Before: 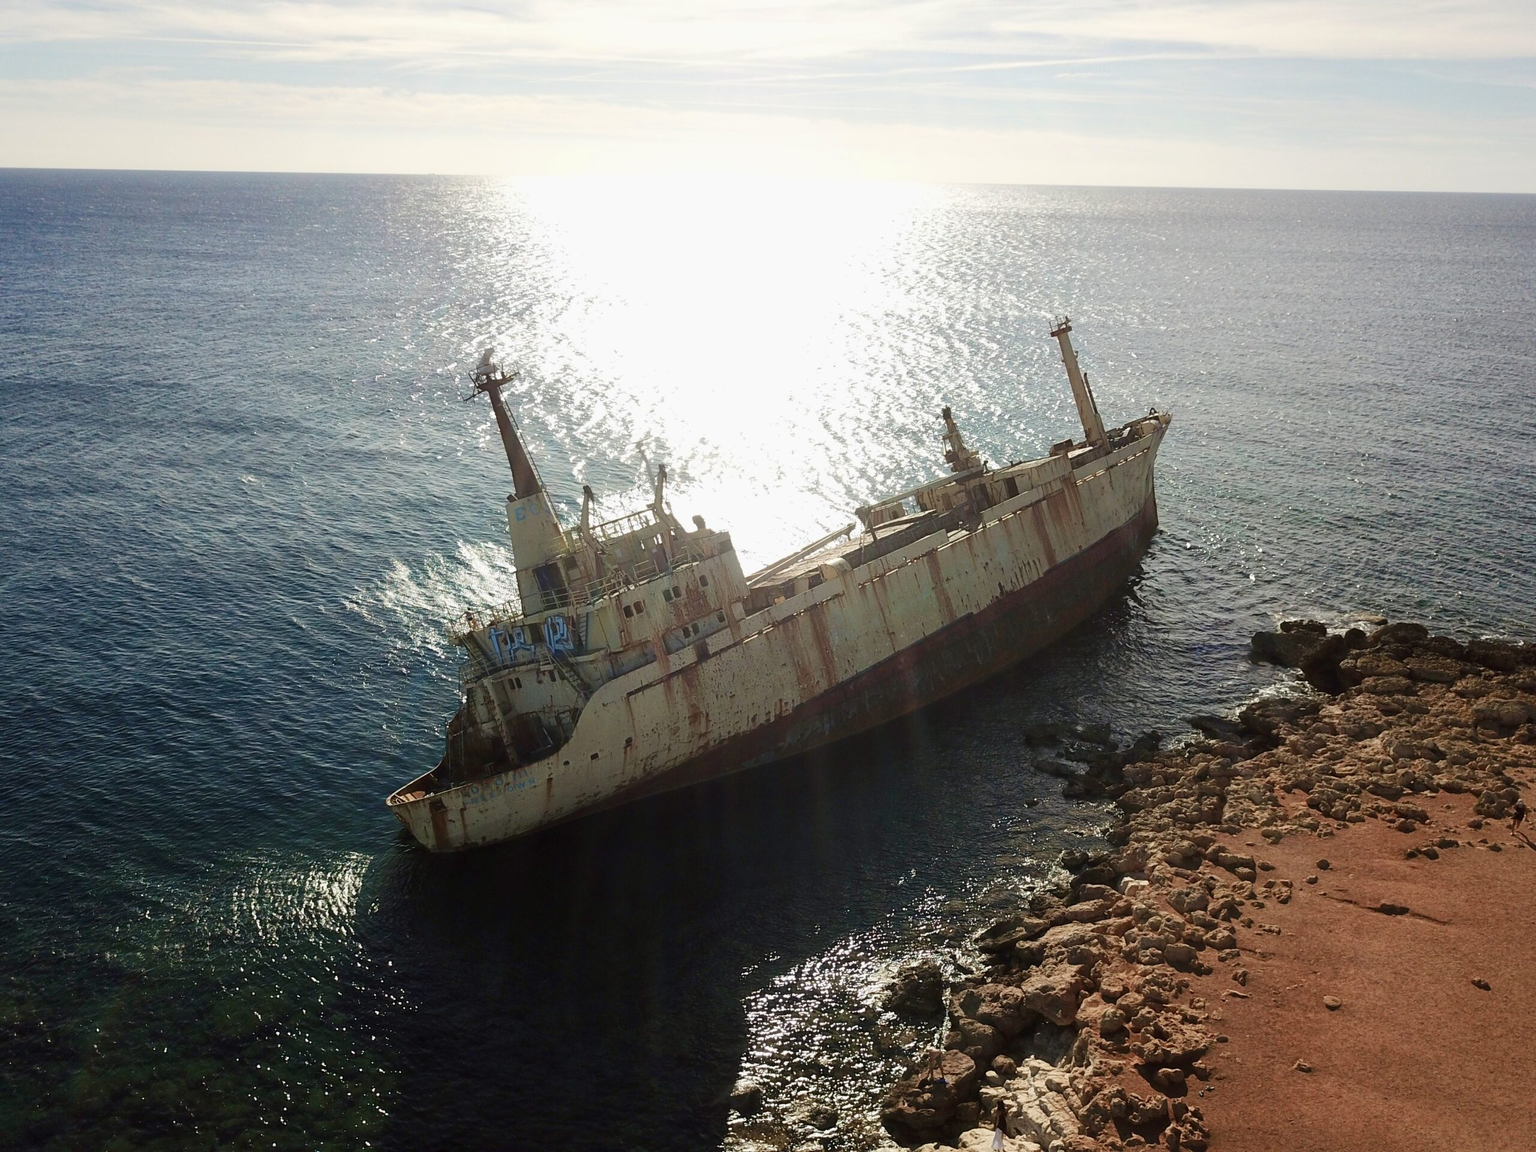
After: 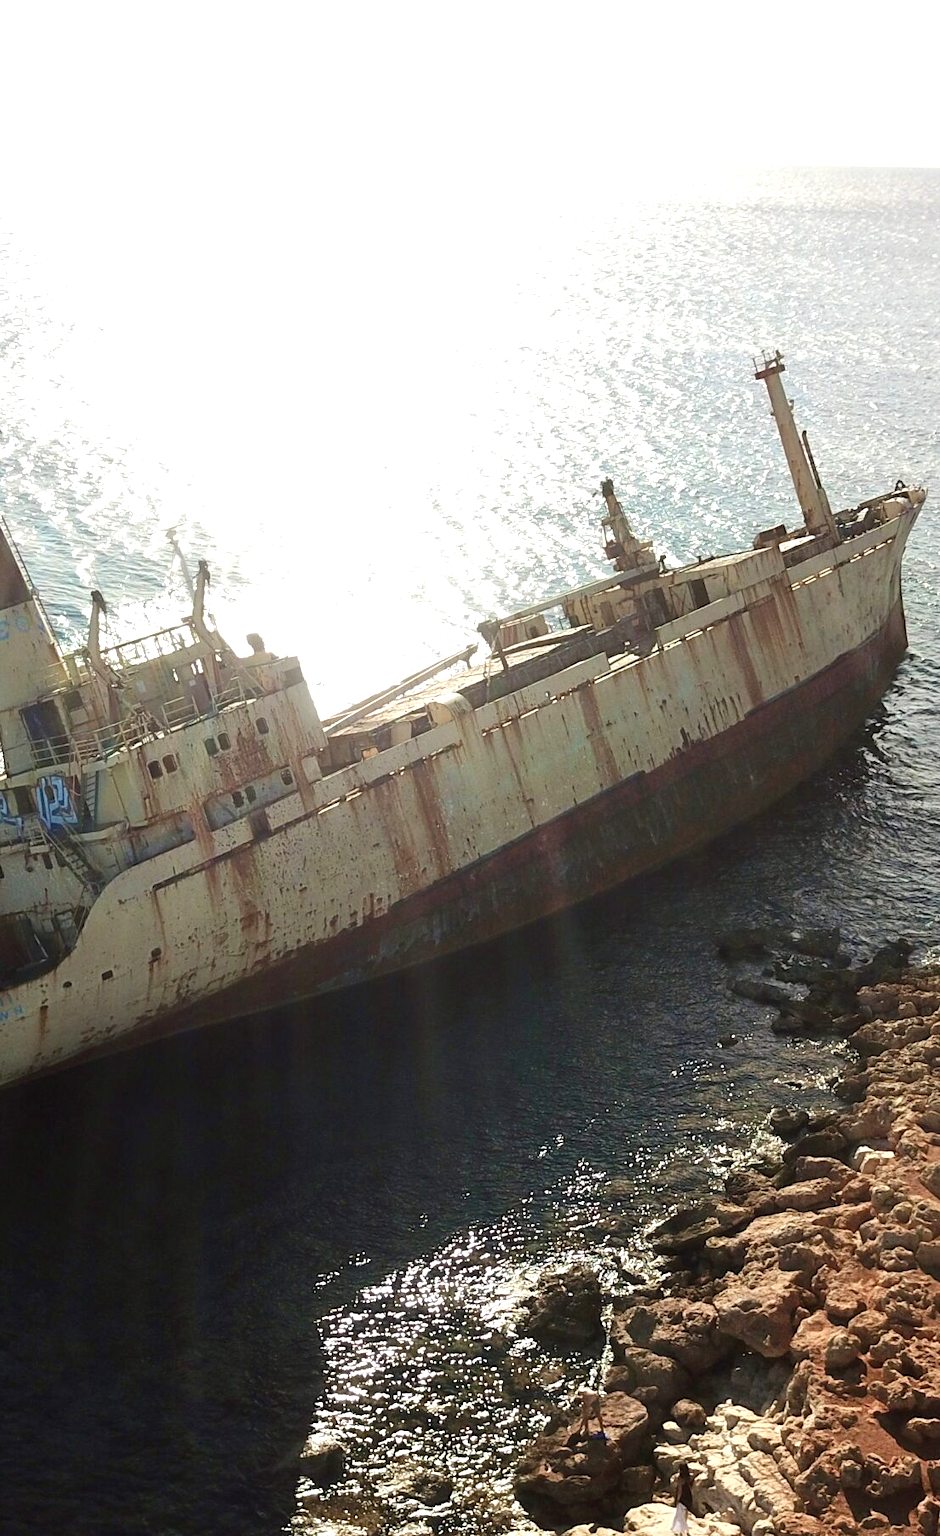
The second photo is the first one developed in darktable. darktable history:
exposure: black level correction 0, exposure 0.699 EV, compensate highlight preservation false
crop: left 33.812%, top 6.077%, right 23.056%
